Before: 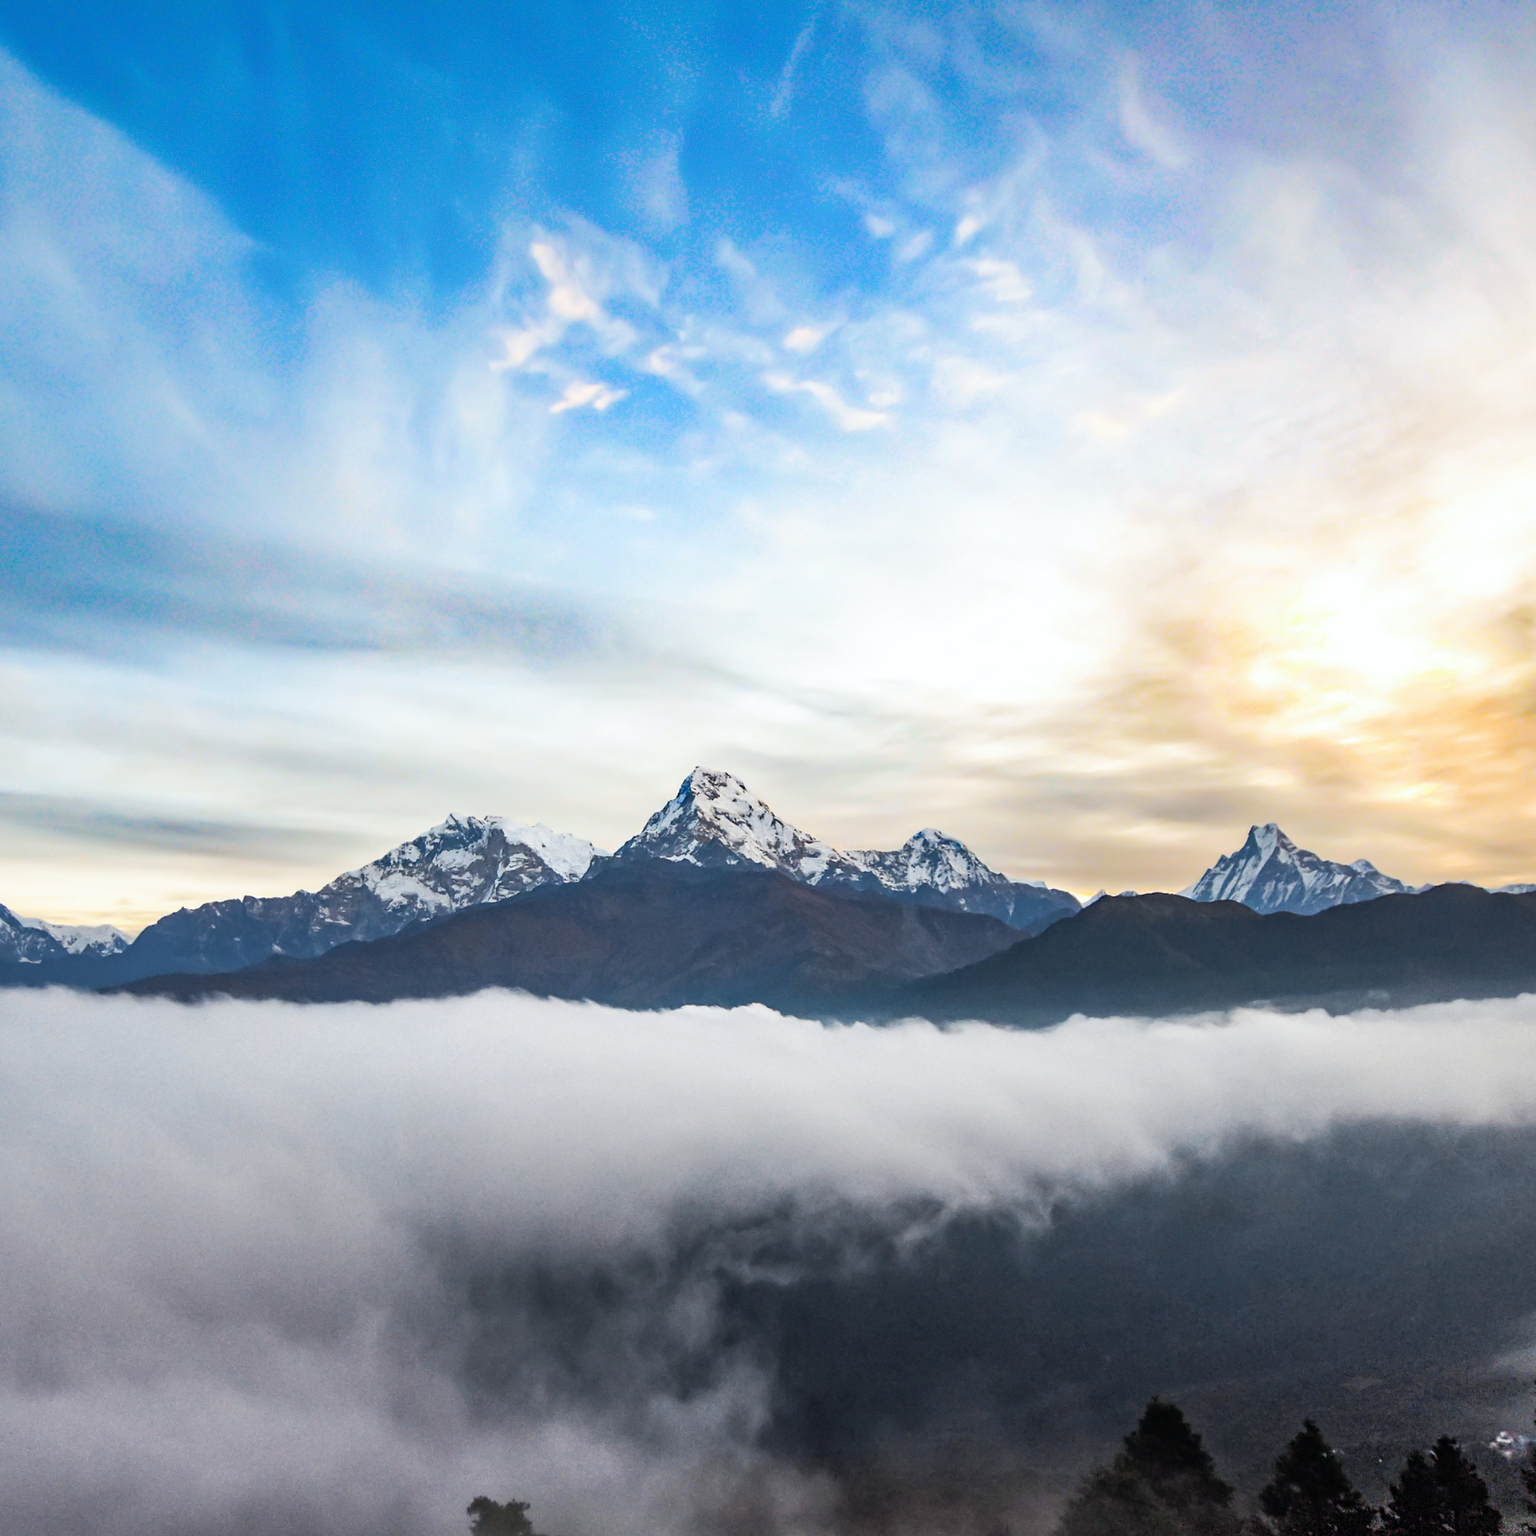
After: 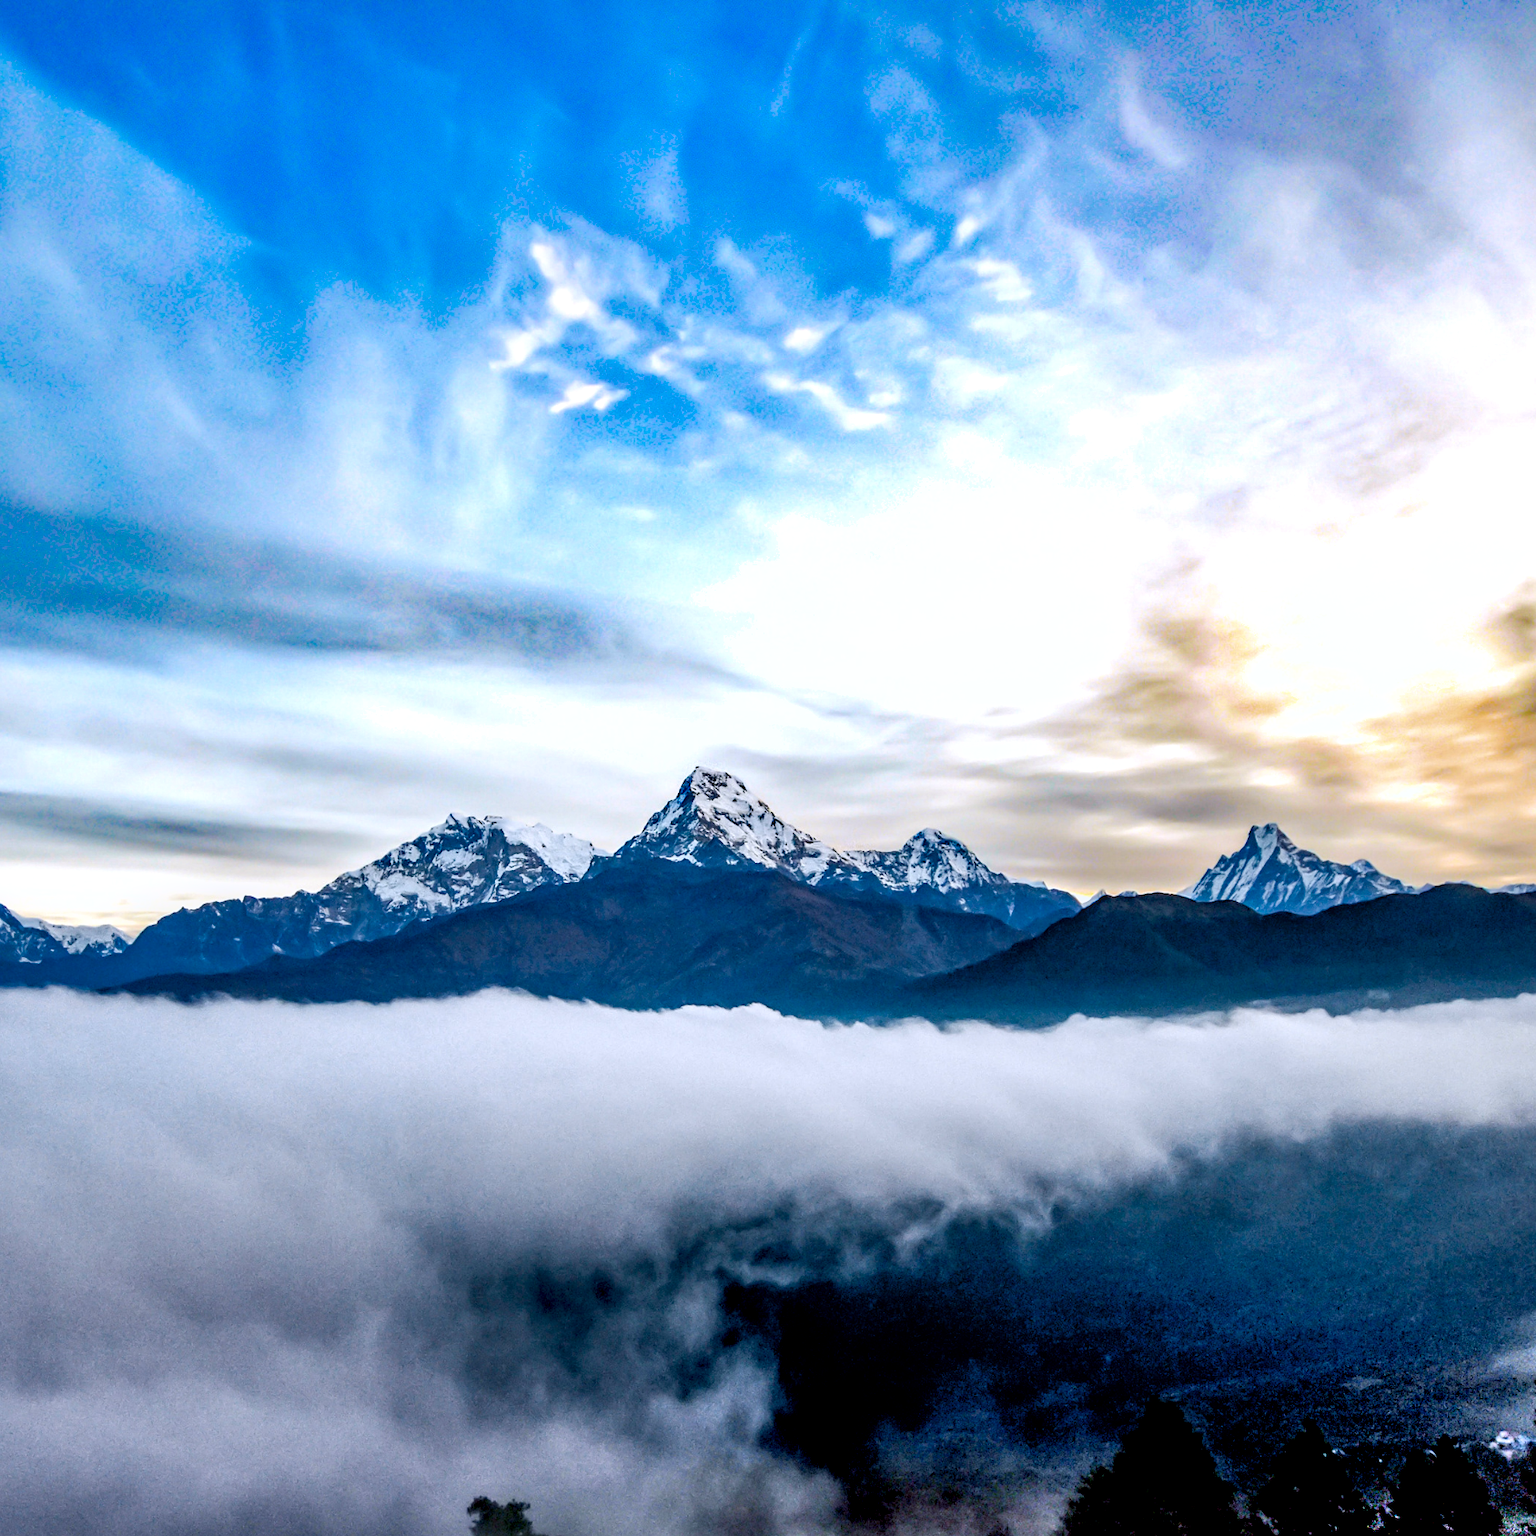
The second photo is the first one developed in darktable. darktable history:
color correction: highlights a* -0.174, highlights b* -0.092
color calibration: gray › normalize channels true, illuminant as shot in camera, x 0.358, y 0.373, temperature 4628.91 K, gamut compression 0.001
color balance rgb: power › luminance -7.741%, power › chroma 1.103%, power › hue 218°, linear chroma grading › mid-tones 7.583%, perceptual saturation grading › global saturation 20%, perceptual saturation grading › highlights -25.012%, perceptual saturation grading › shadows 24.074%, global vibrance 10.781%
shadows and highlights: soften with gaussian
local contrast: on, module defaults
exposure: black level correction 0.027, exposure 0.184 EV, compensate highlight preservation false
